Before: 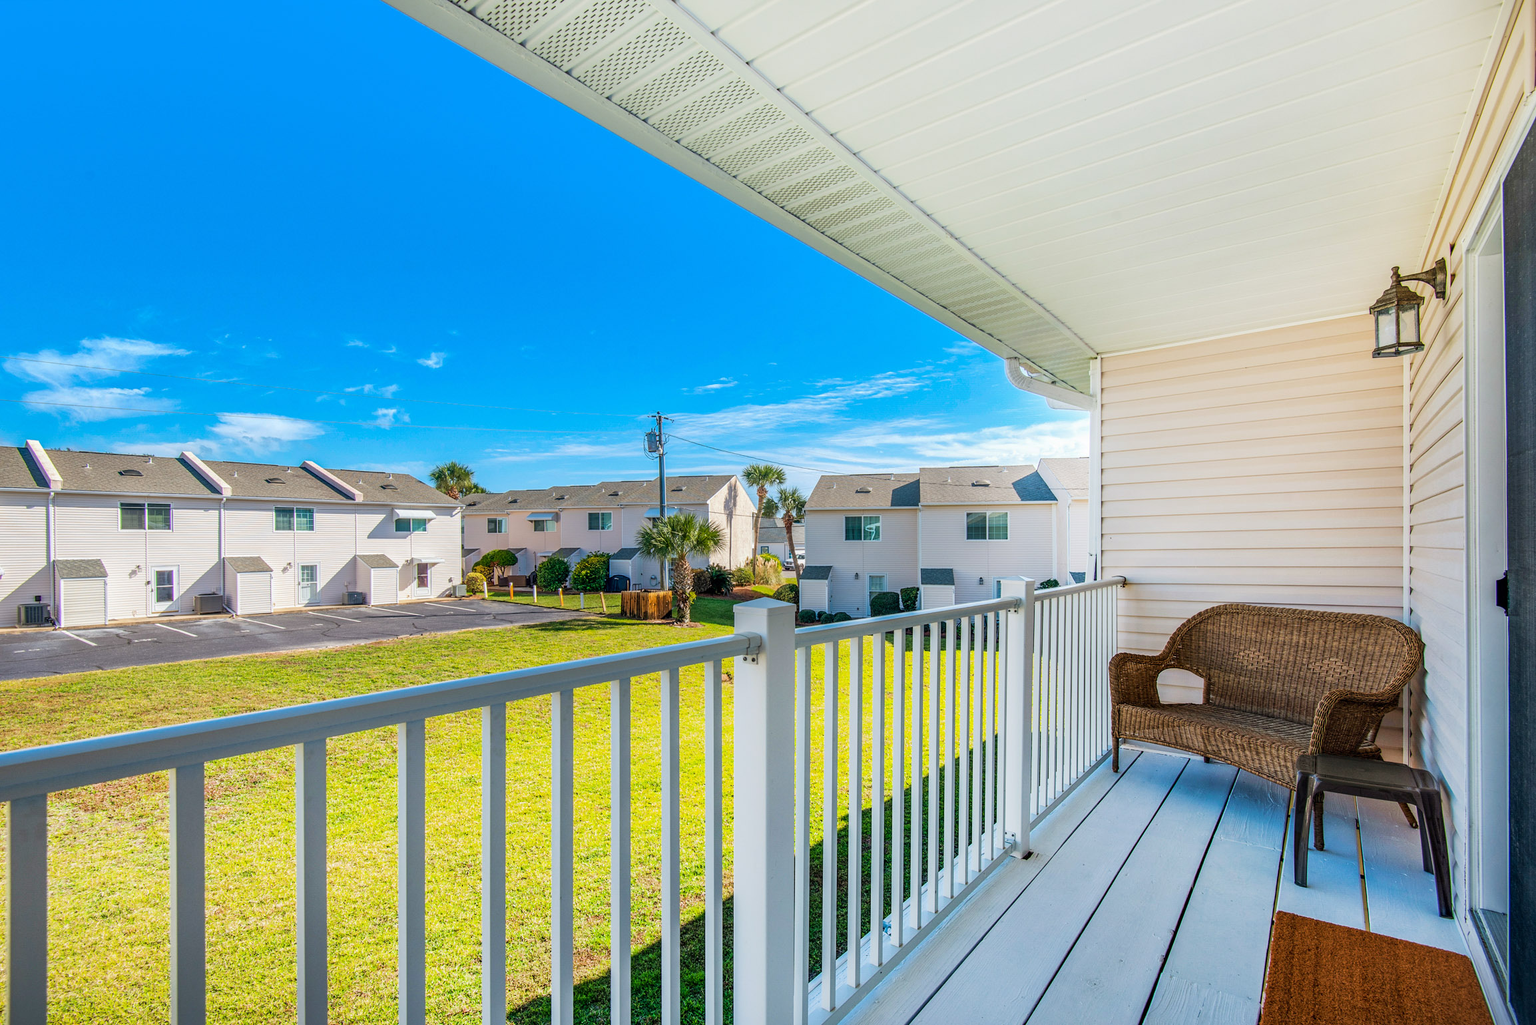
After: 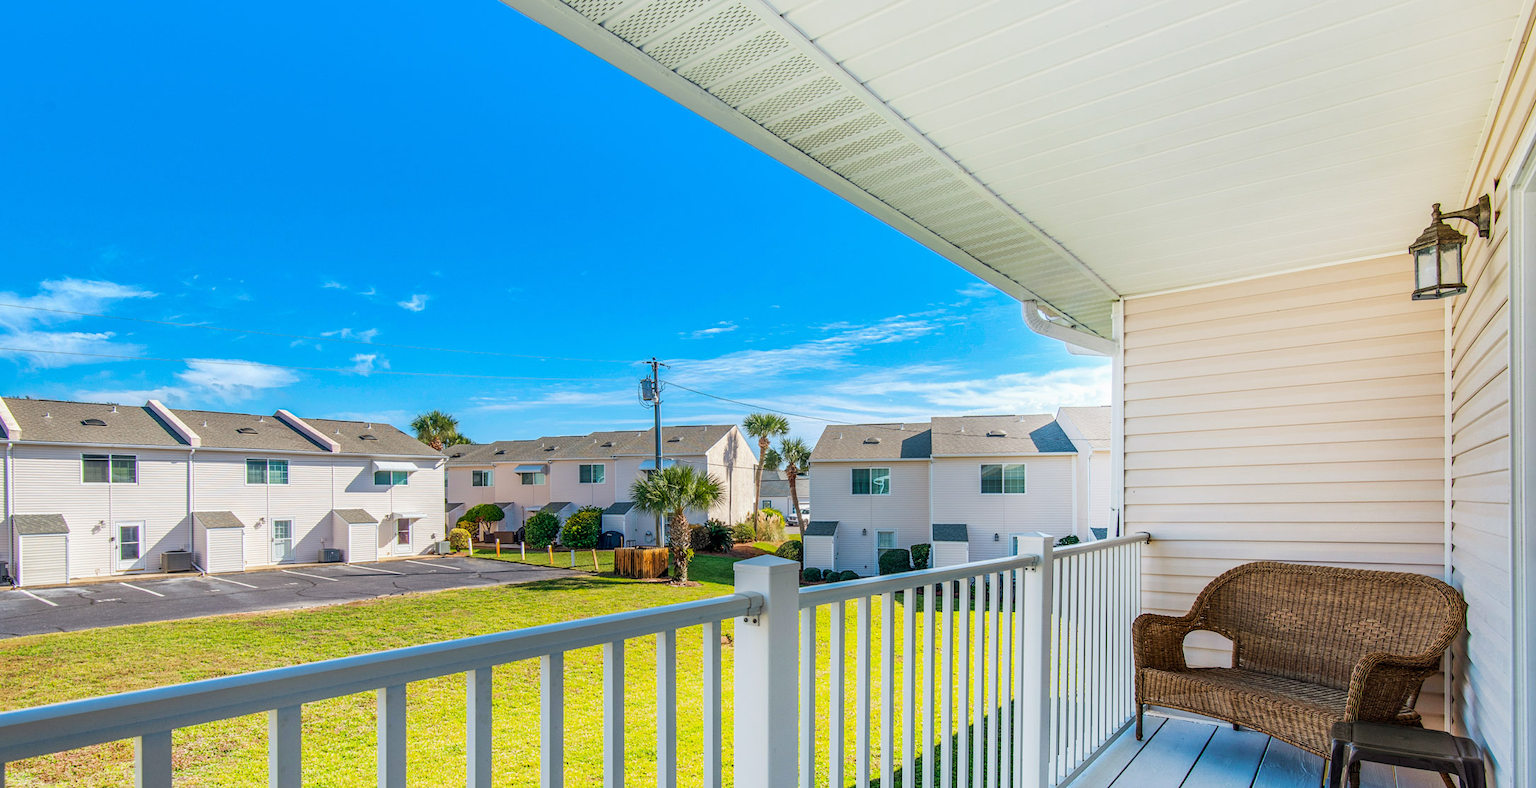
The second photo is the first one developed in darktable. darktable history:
crop: left 2.815%, top 7.355%, right 2.989%, bottom 20.14%
